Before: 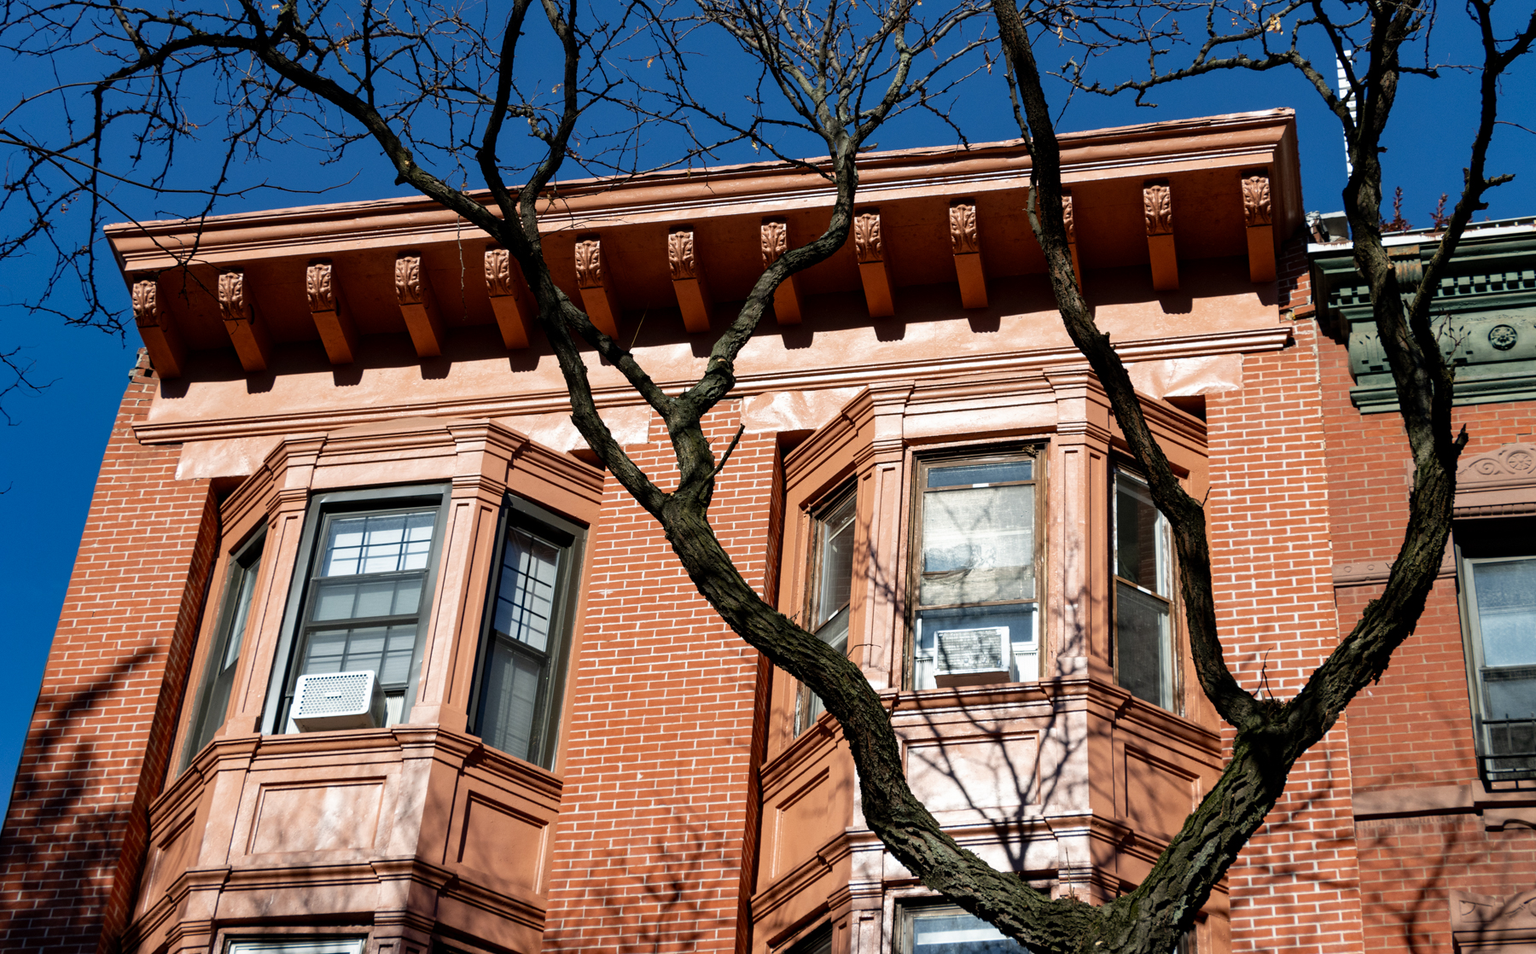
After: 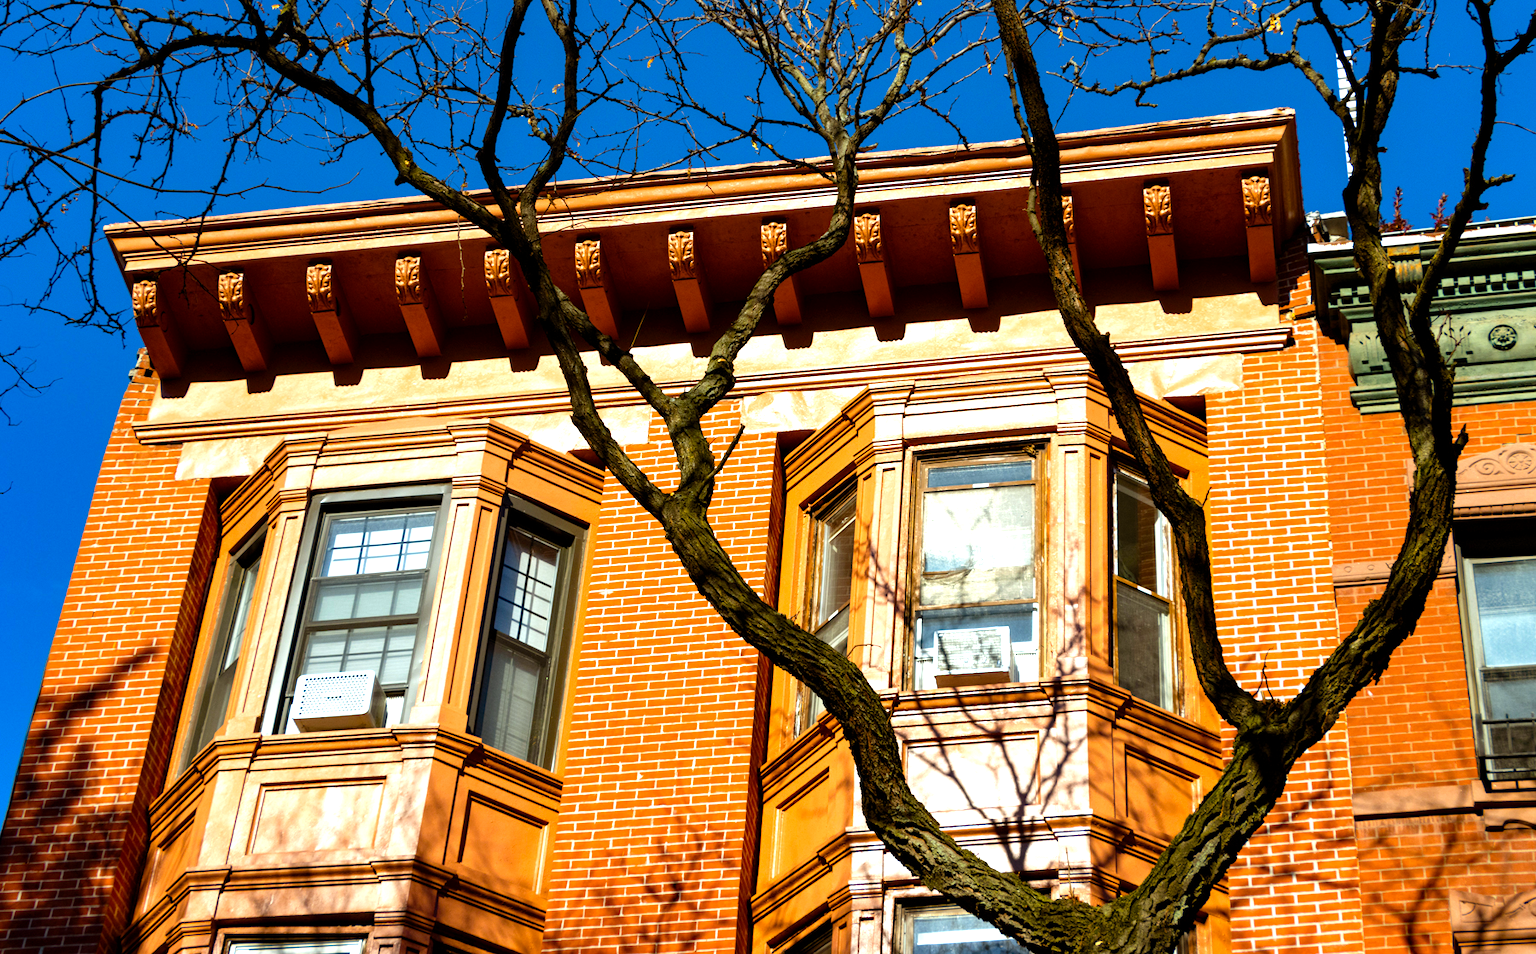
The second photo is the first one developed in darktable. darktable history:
color balance rgb: power › chroma 2.495%, power › hue 67.55°, linear chroma grading › global chroma 14.99%, perceptual saturation grading › global saturation 30.492%
exposure: exposure 0.751 EV, compensate highlight preservation false
